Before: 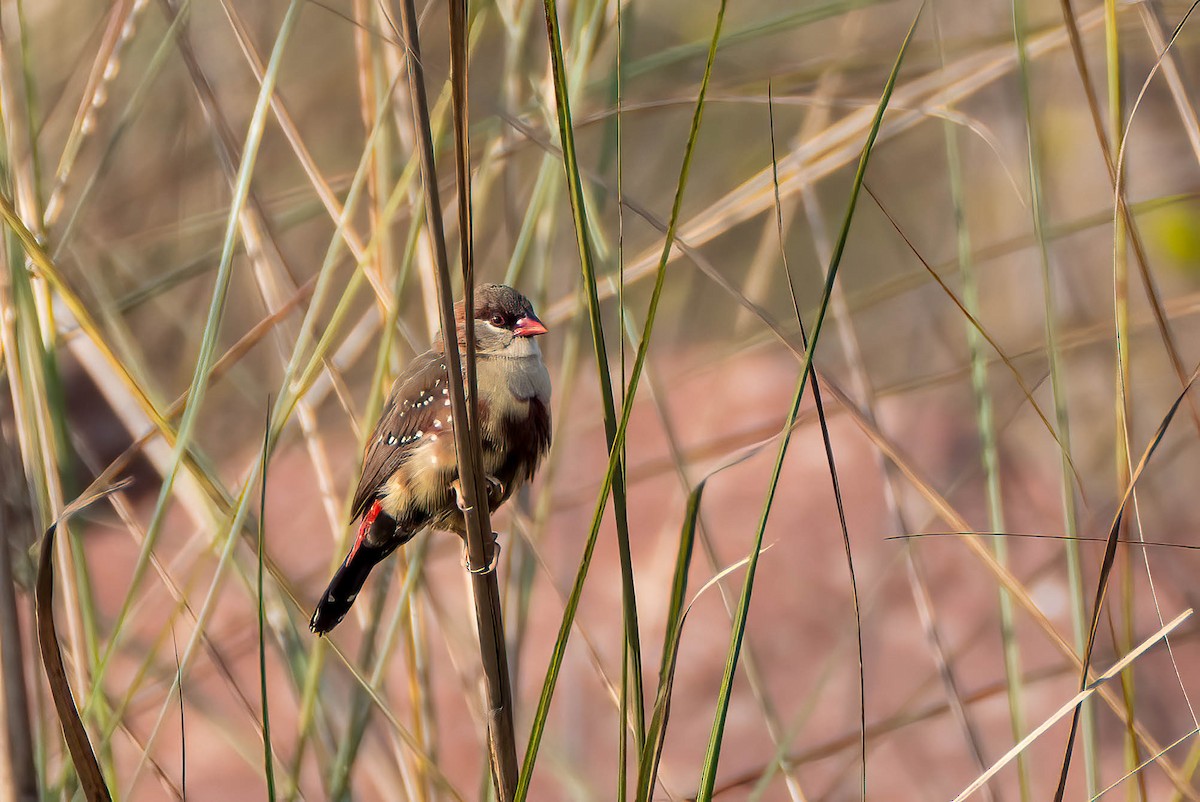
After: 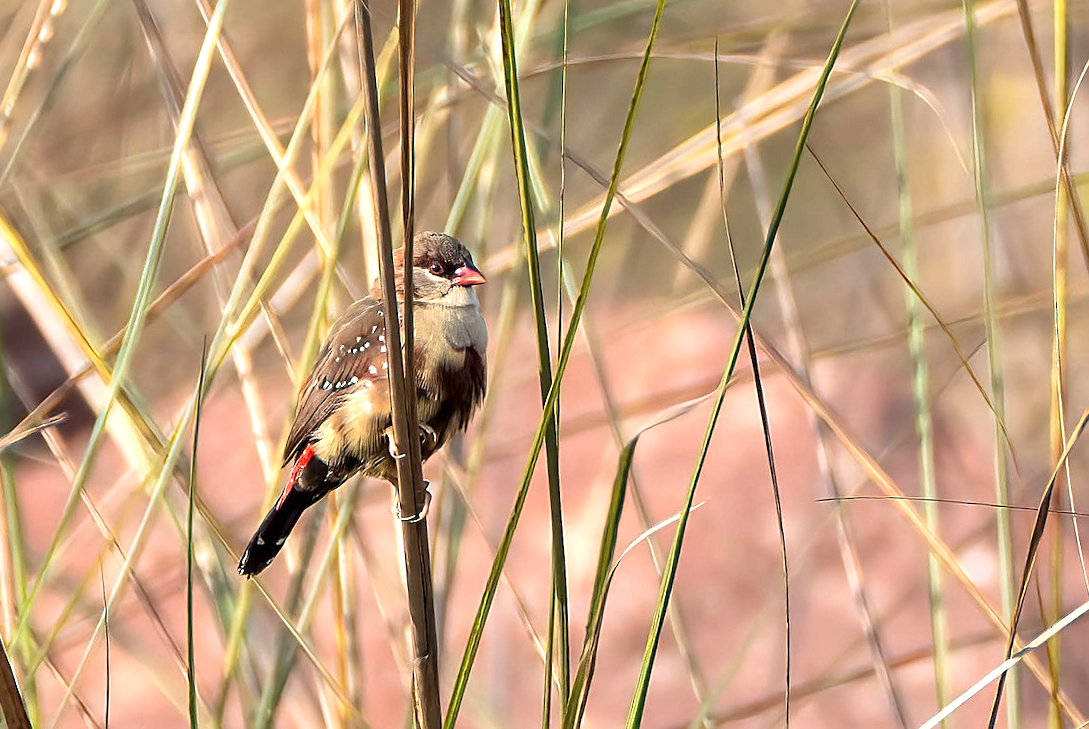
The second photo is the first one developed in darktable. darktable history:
sharpen: on, module defaults
exposure: black level correction 0, exposure 0.698 EV, compensate highlight preservation false
crop and rotate: angle -1.96°, left 3.138%, top 3.791%, right 1.467%, bottom 0.63%
